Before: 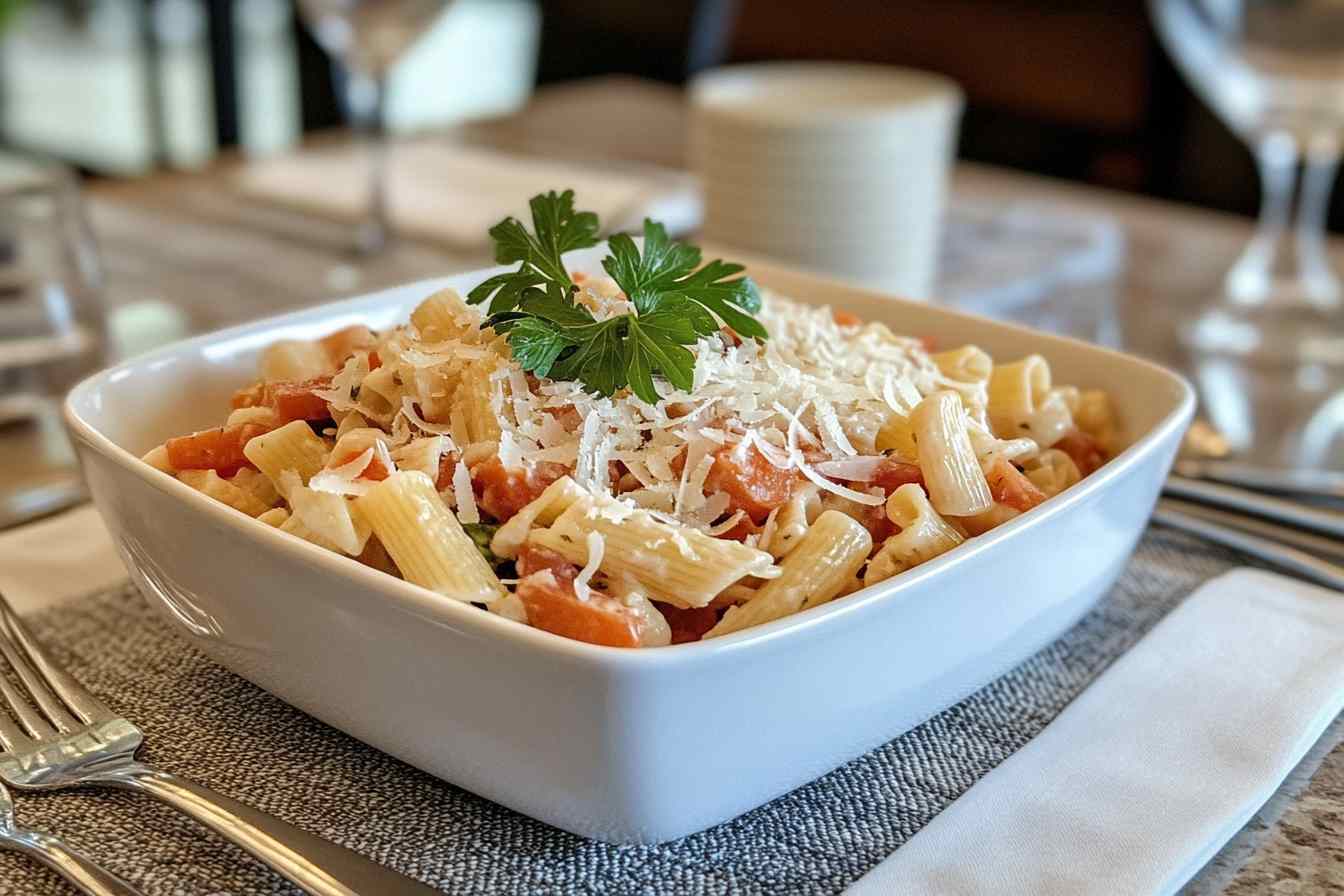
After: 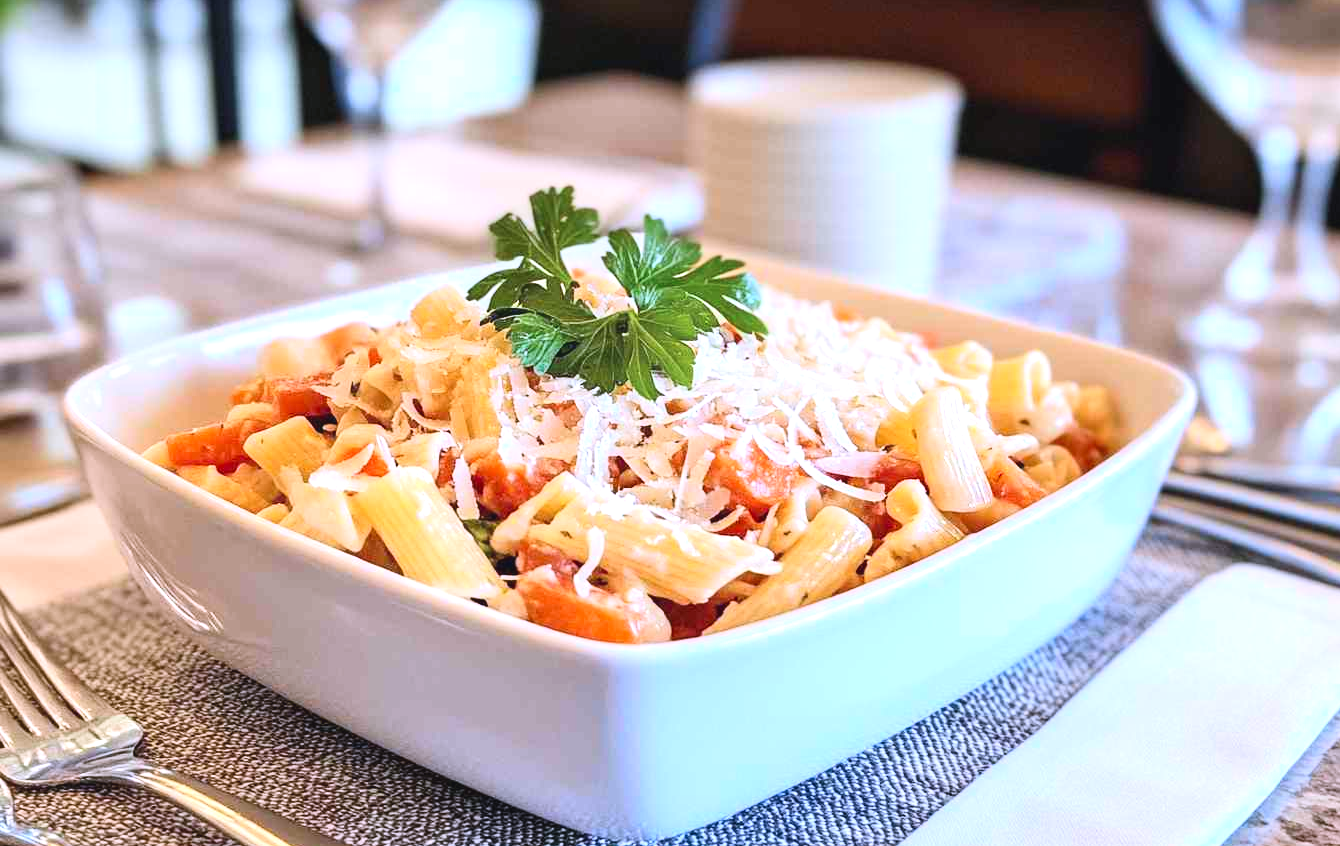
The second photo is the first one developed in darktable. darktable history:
color calibration: output R [1.063, -0.012, -0.003, 0], output B [-0.079, 0.047, 1, 0], illuminant custom, x 0.389, y 0.387, temperature 3838.64 K
crop: top 0.448%, right 0.264%, bottom 5.045%
contrast brightness saturation: contrast 0.2, brightness 0.16, saturation 0.22
exposure: black level correction -0.002, exposure 0.54 EV, compensate highlight preservation false
